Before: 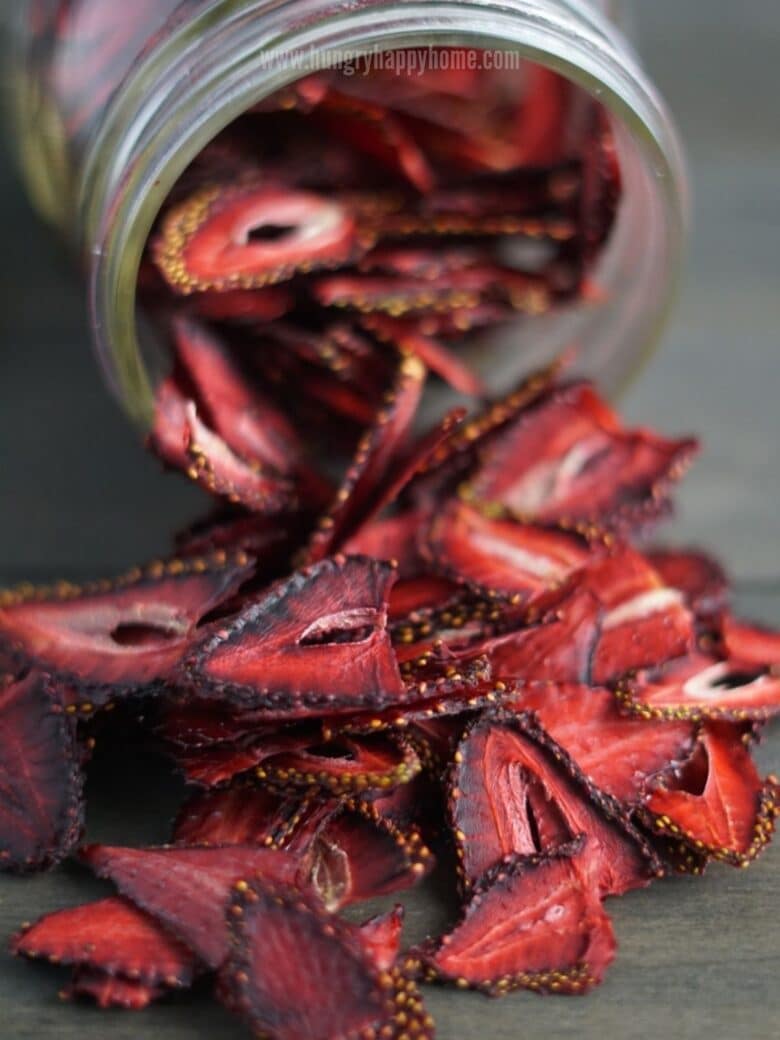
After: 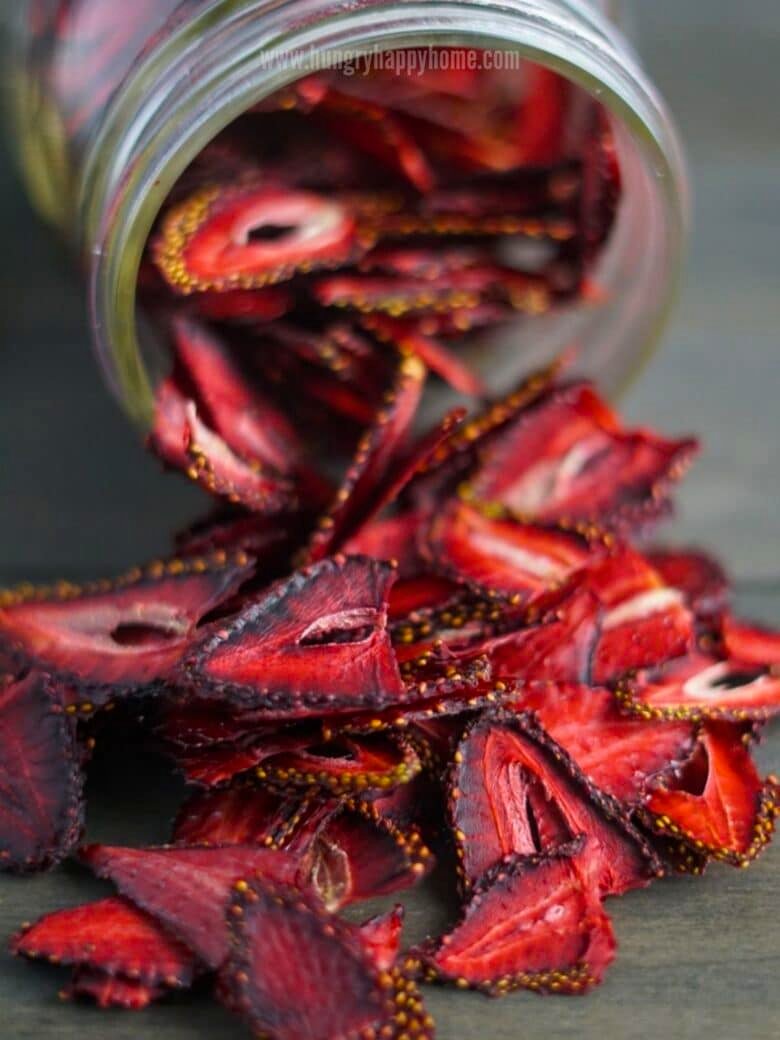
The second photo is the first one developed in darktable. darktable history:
local contrast: detail 110%
color balance rgb: perceptual saturation grading › global saturation 20%, global vibrance 20%
